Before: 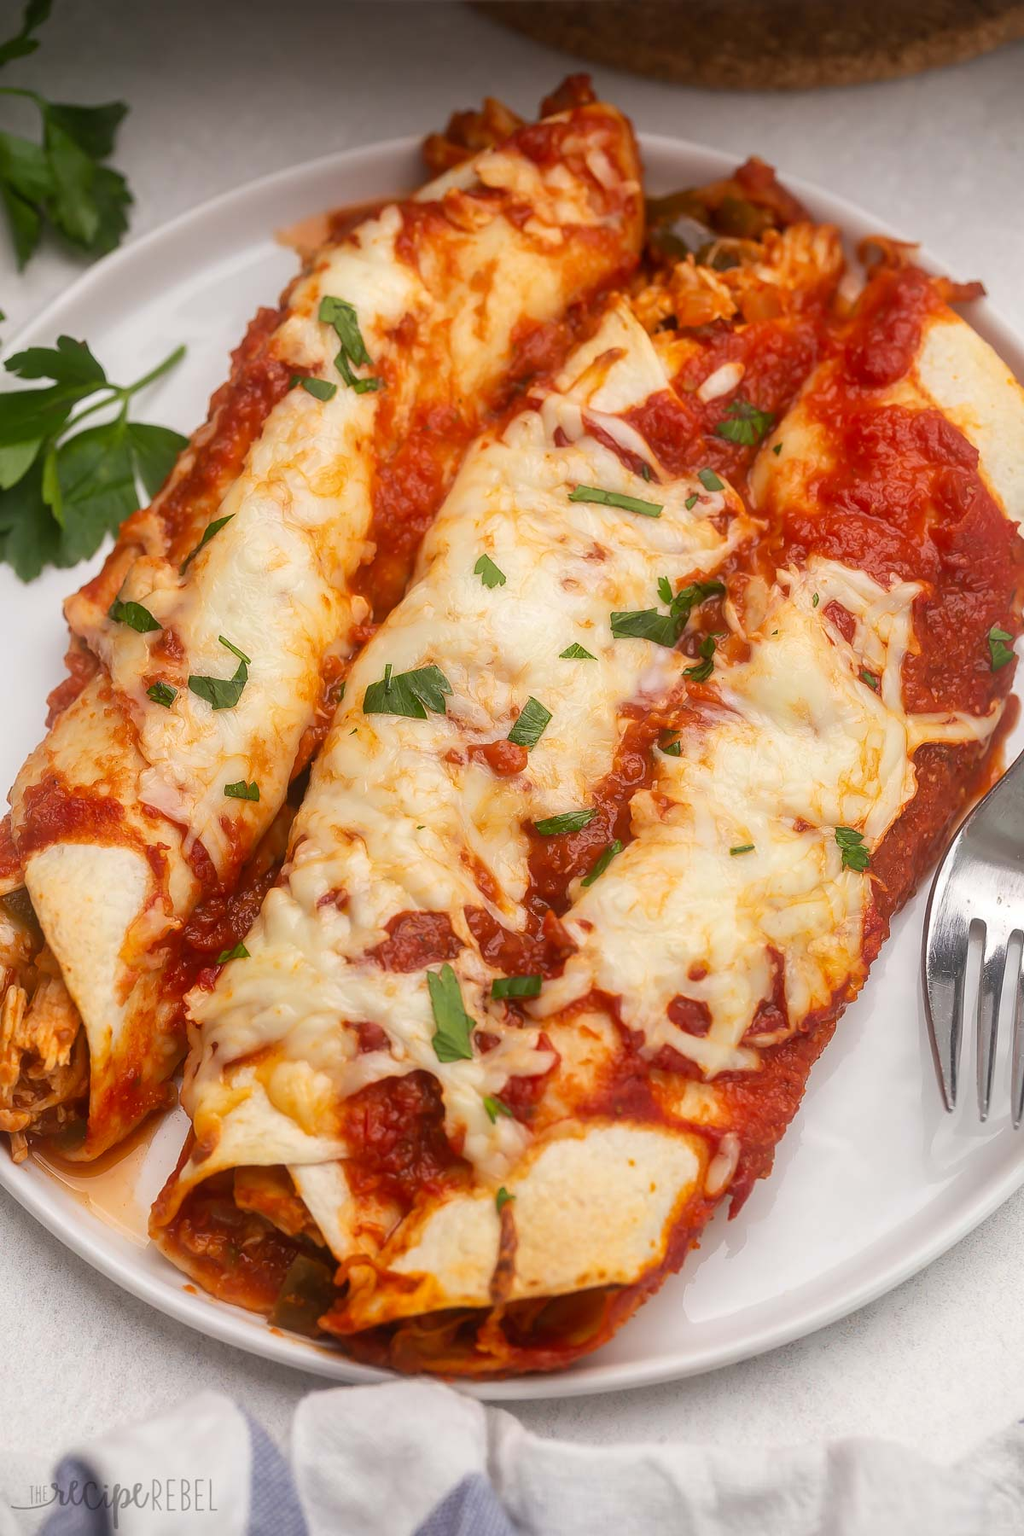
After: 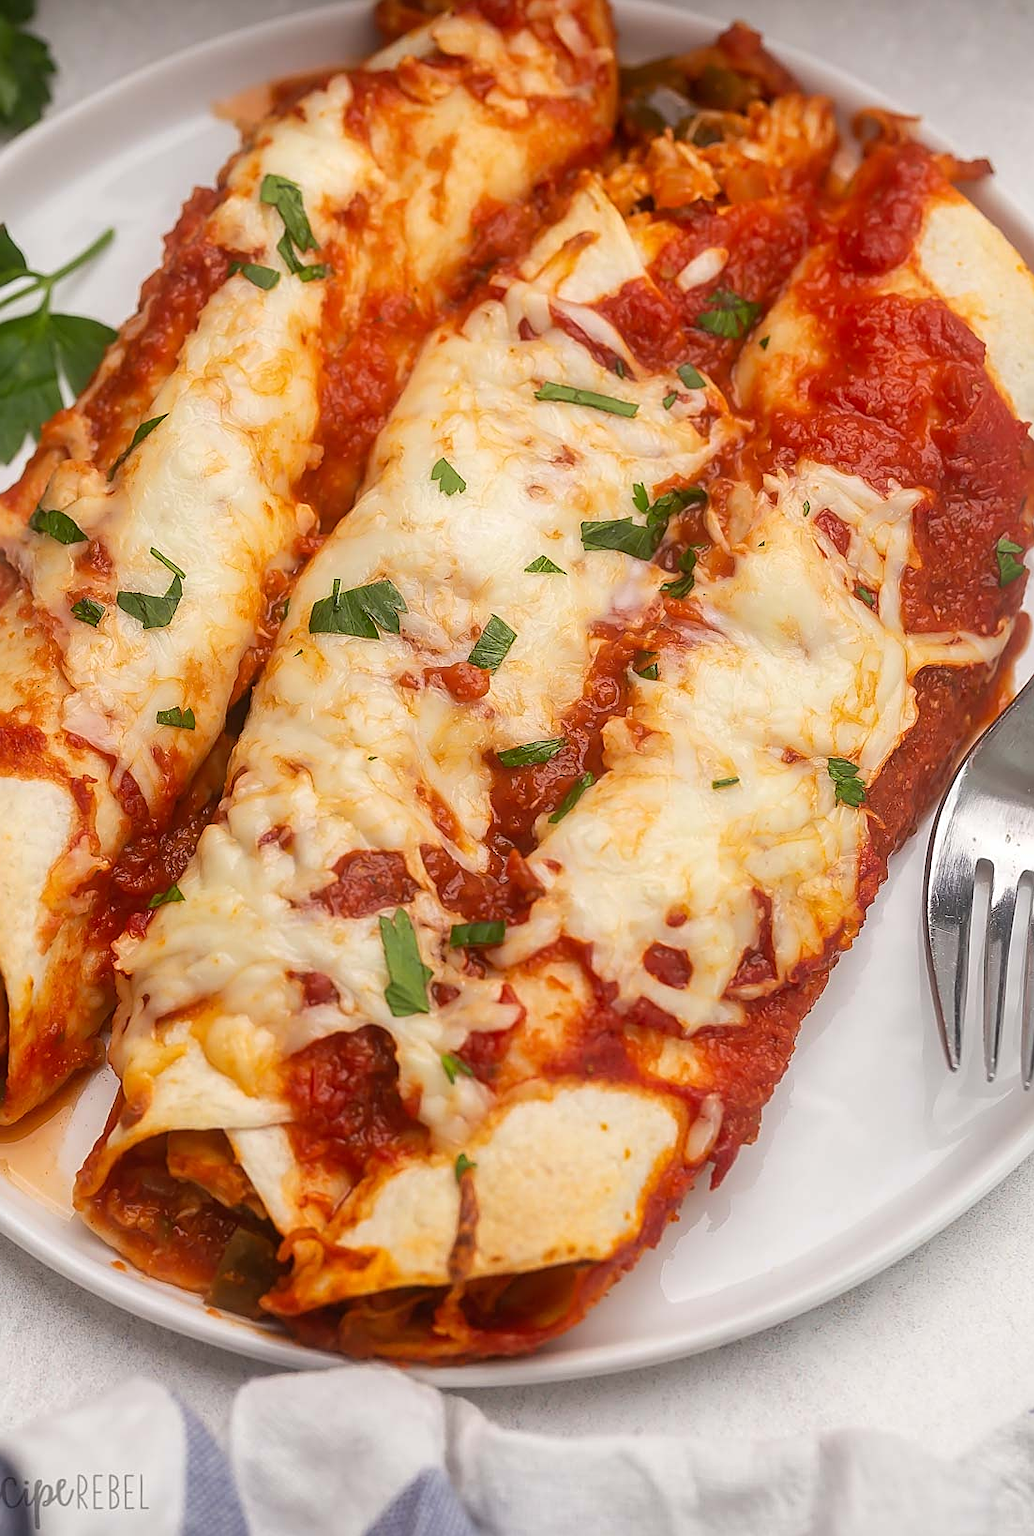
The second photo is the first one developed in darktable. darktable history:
sharpen: on, module defaults
crop and rotate: left 8.066%, top 8.989%
exposure: compensate highlight preservation false
